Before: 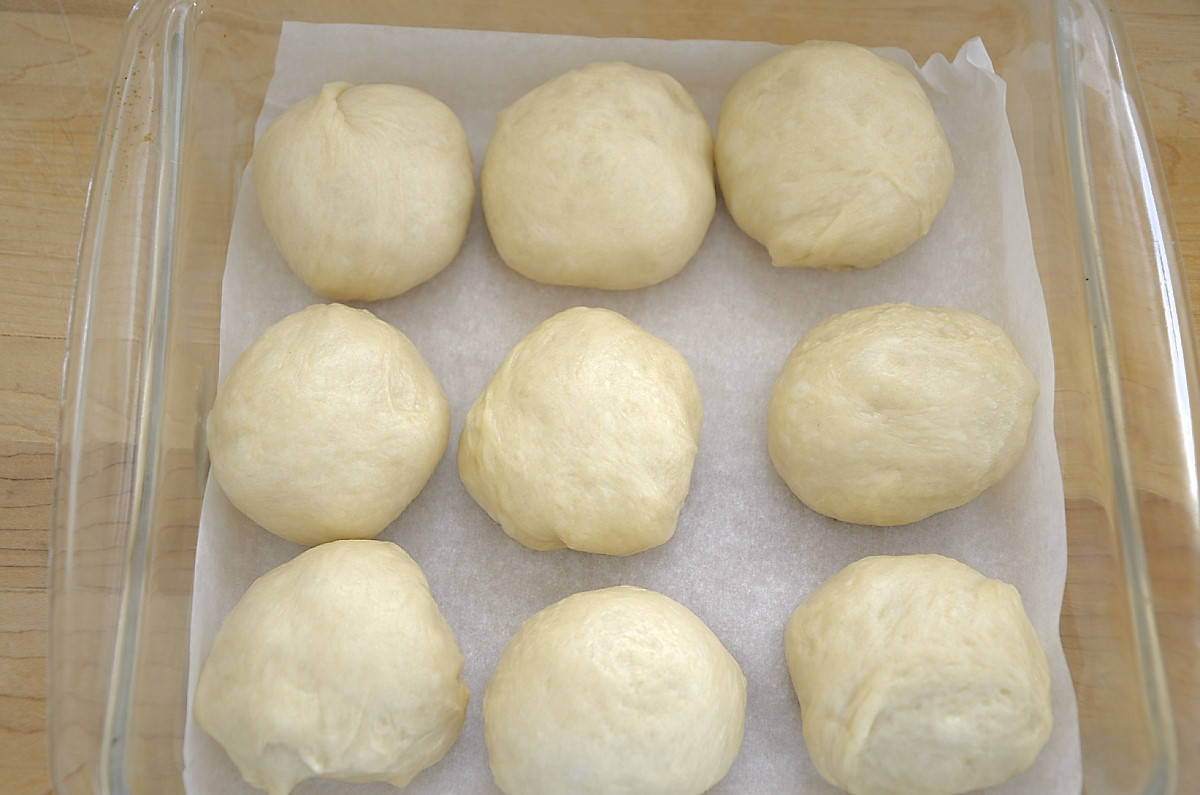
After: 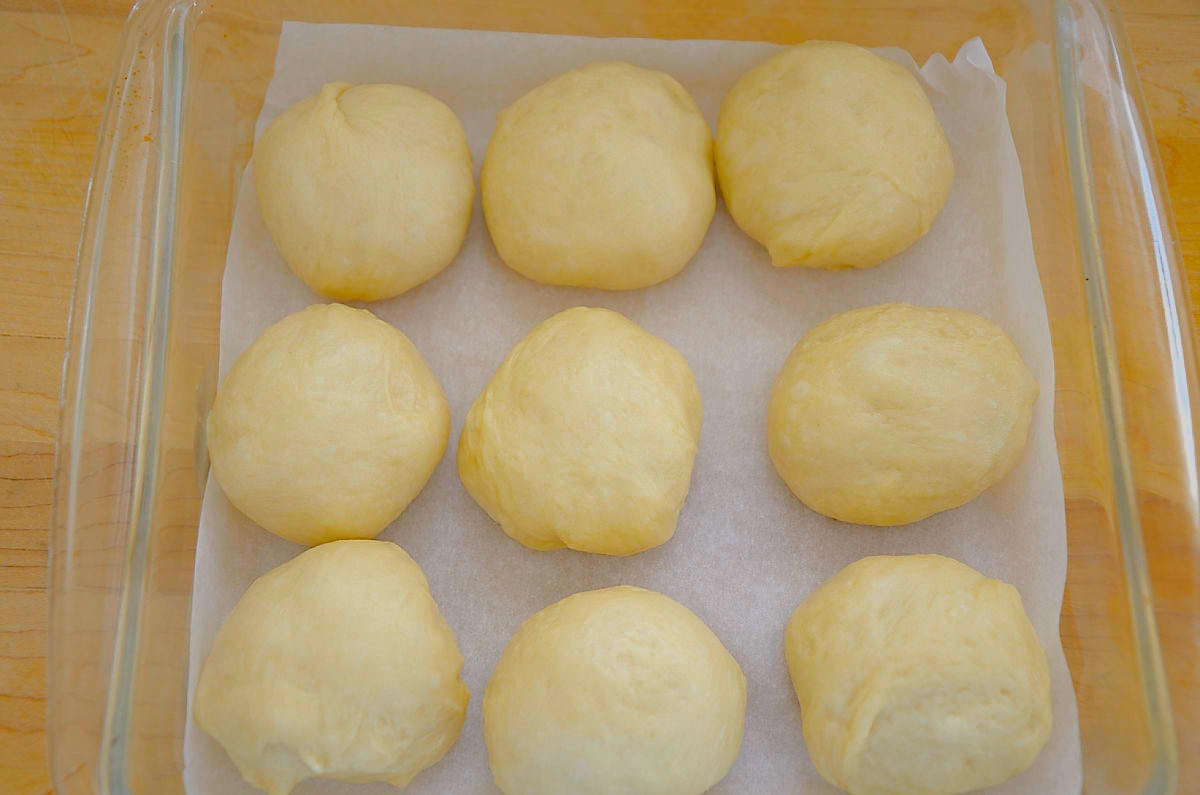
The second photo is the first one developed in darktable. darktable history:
color balance rgb: linear chroma grading › global chroma 42.533%, perceptual saturation grading › global saturation 0.103%, global vibrance 24.367%, contrast -24.371%
